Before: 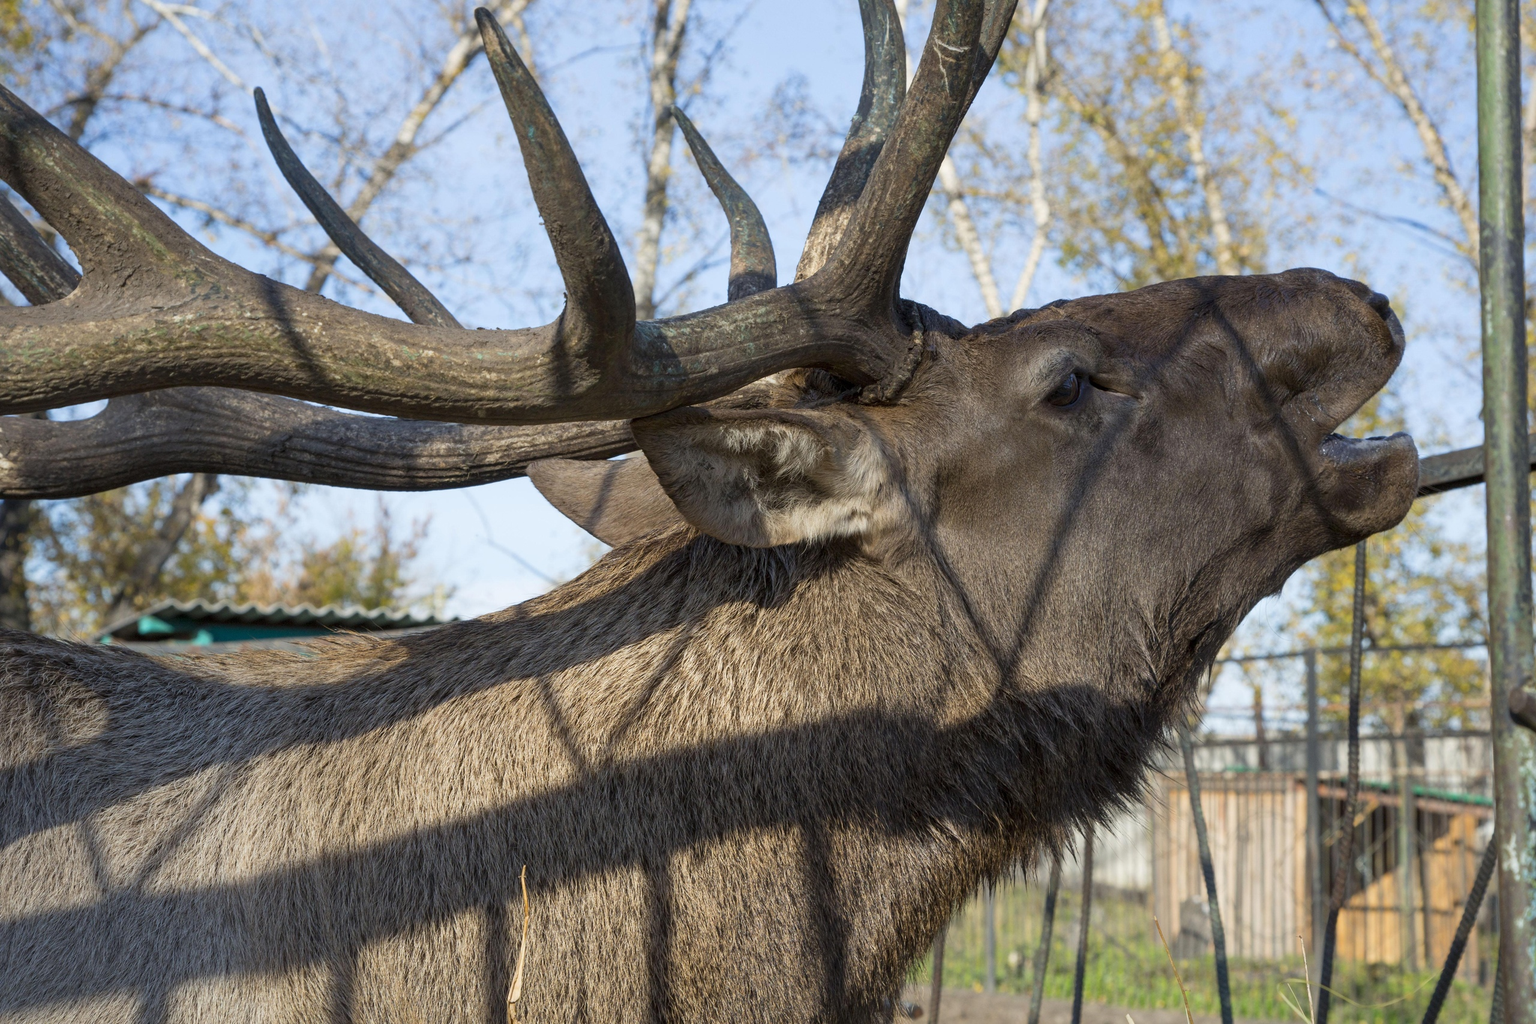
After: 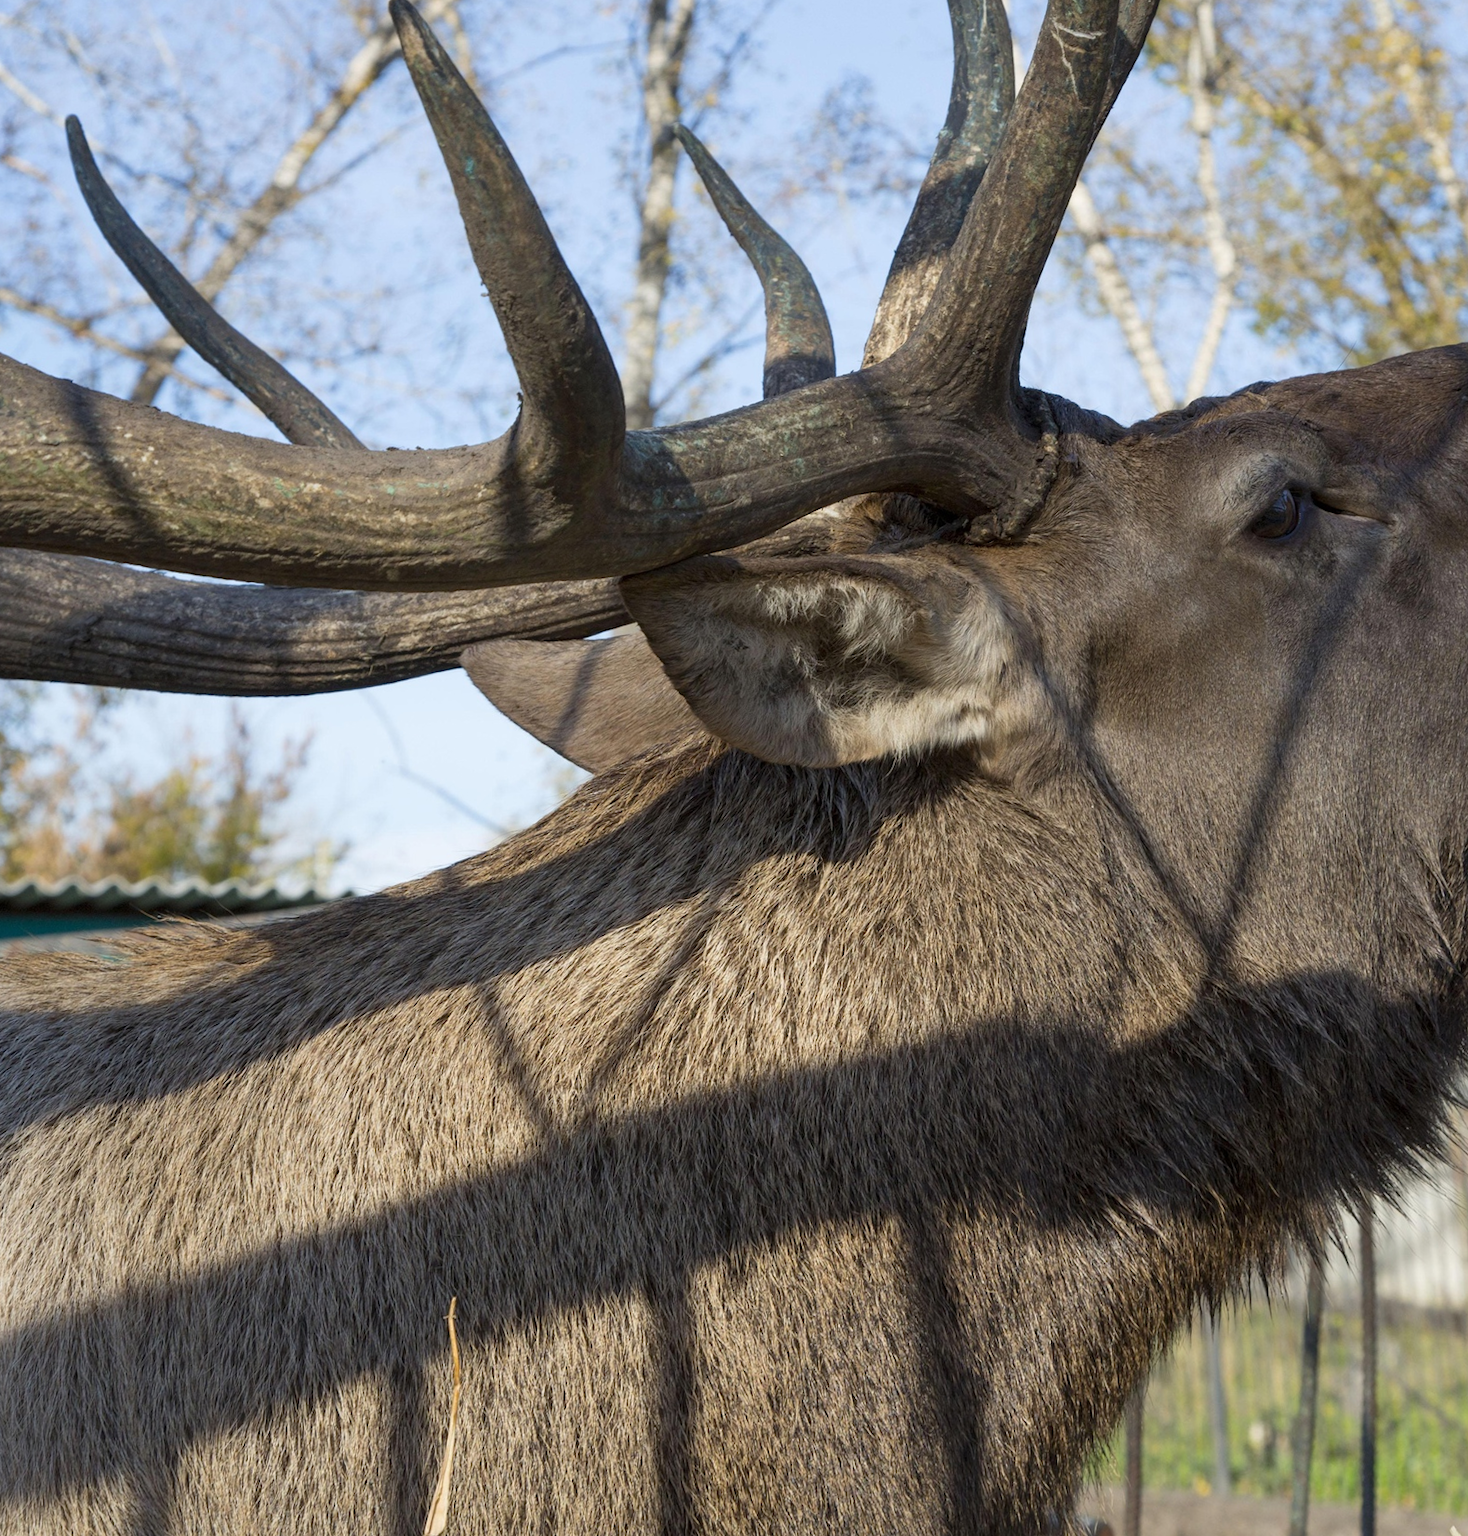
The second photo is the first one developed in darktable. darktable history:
rotate and perspective: rotation -1.68°, lens shift (vertical) -0.146, crop left 0.049, crop right 0.912, crop top 0.032, crop bottom 0.96
crop and rotate: left 13.537%, right 19.796%
